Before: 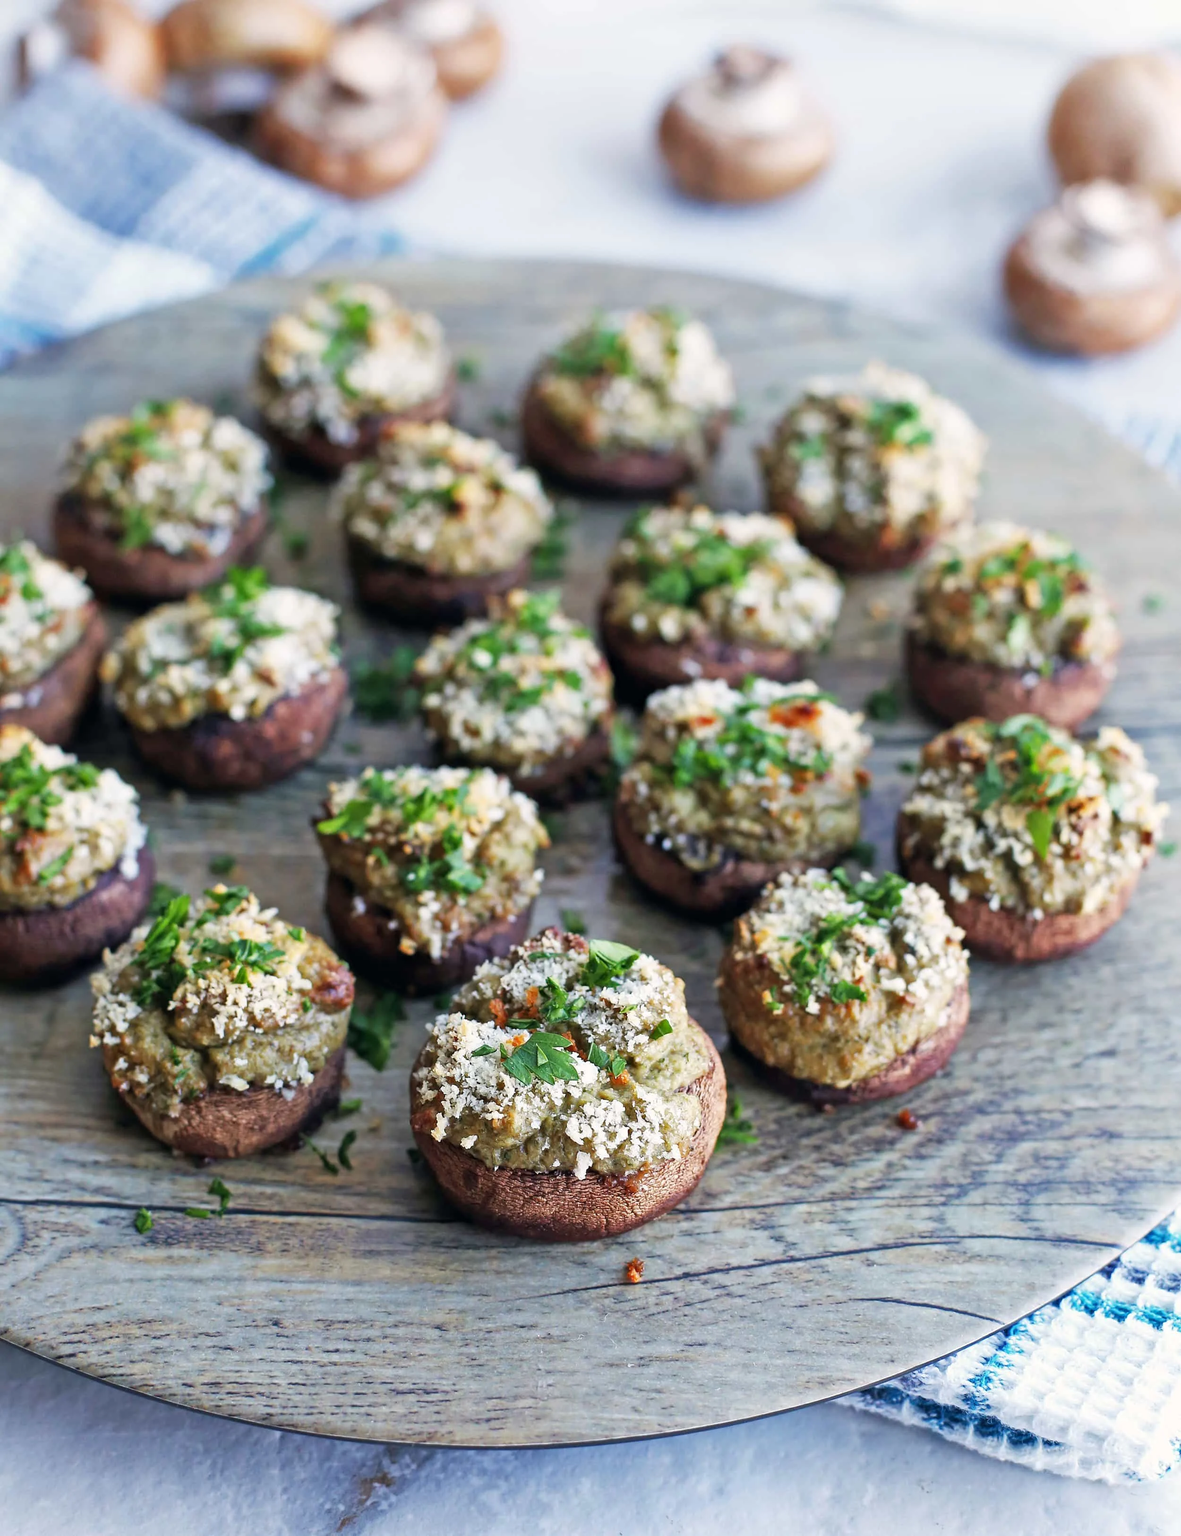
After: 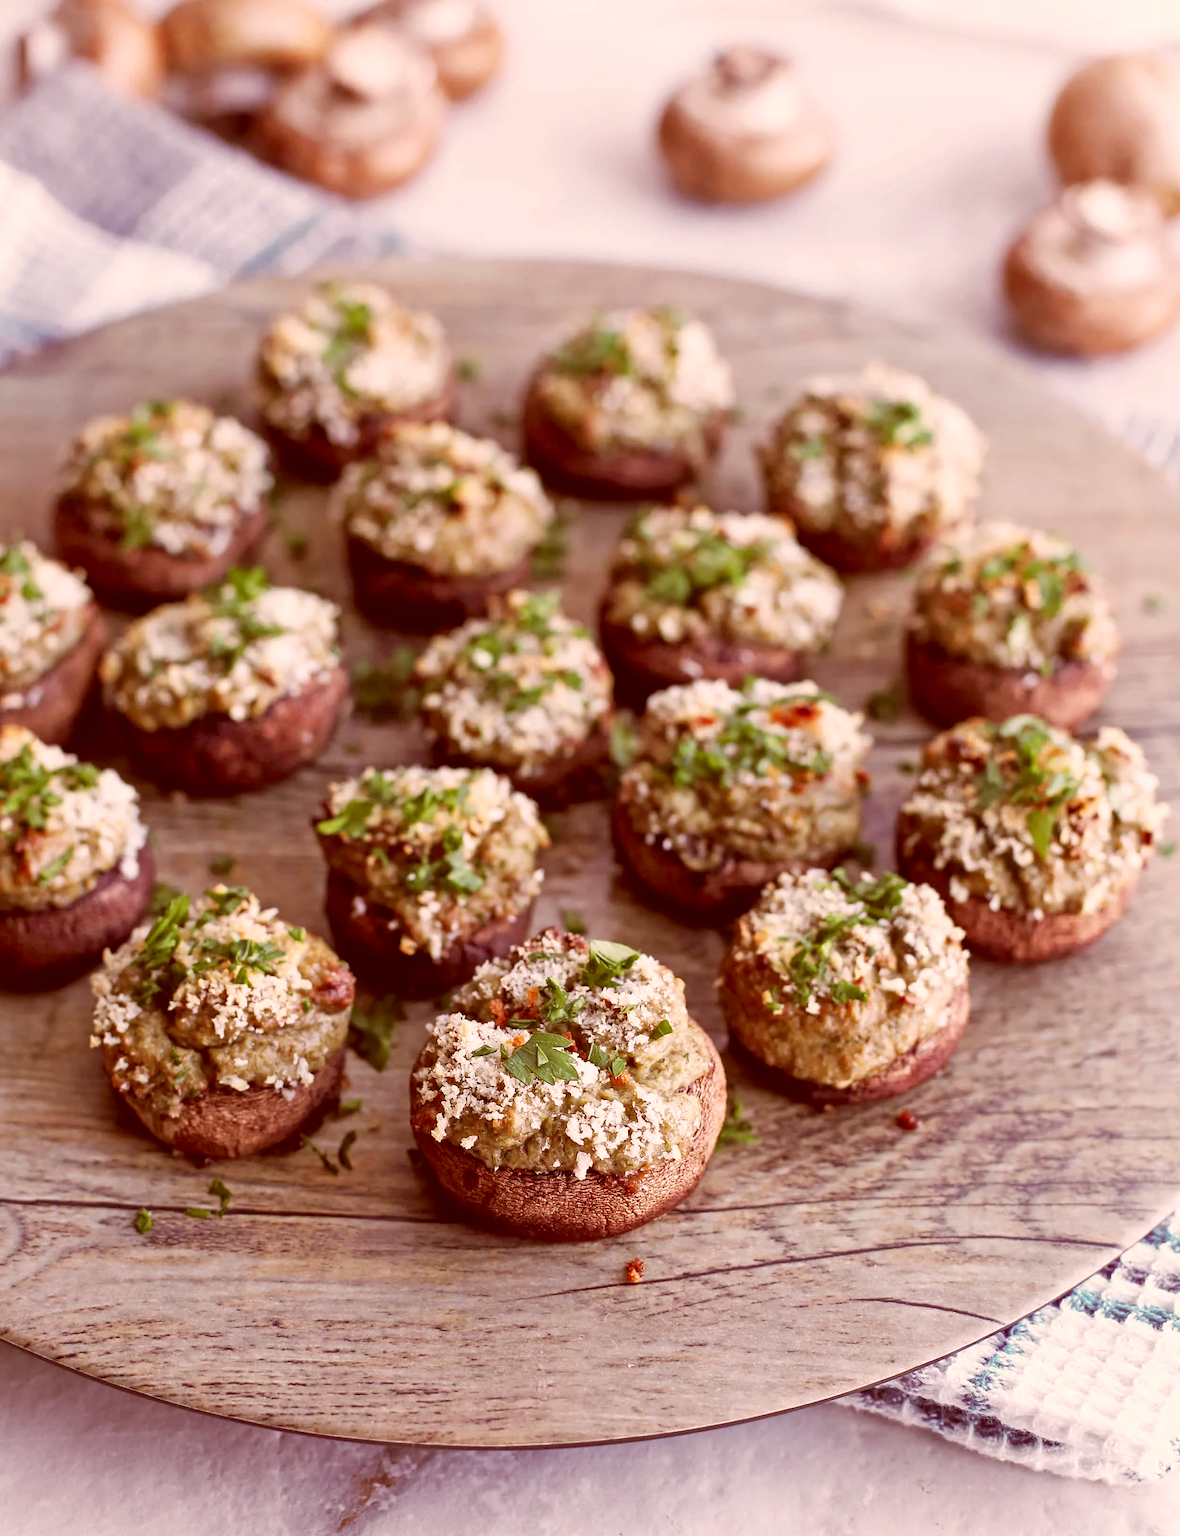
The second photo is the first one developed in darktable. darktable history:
color correction: highlights a* 9.51, highlights b* 8.56, shadows a* 39.51, shadows b* 39.53, saturation 0.77
